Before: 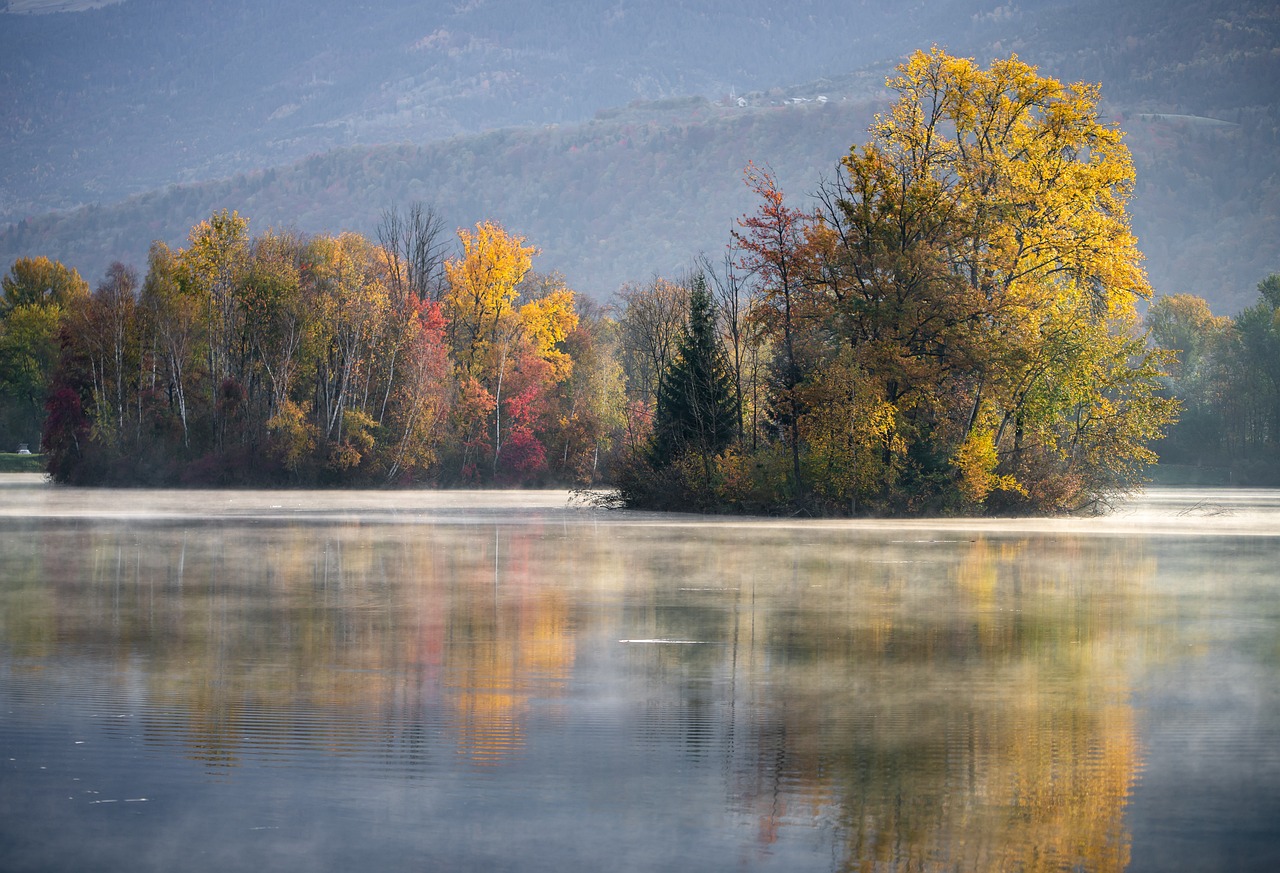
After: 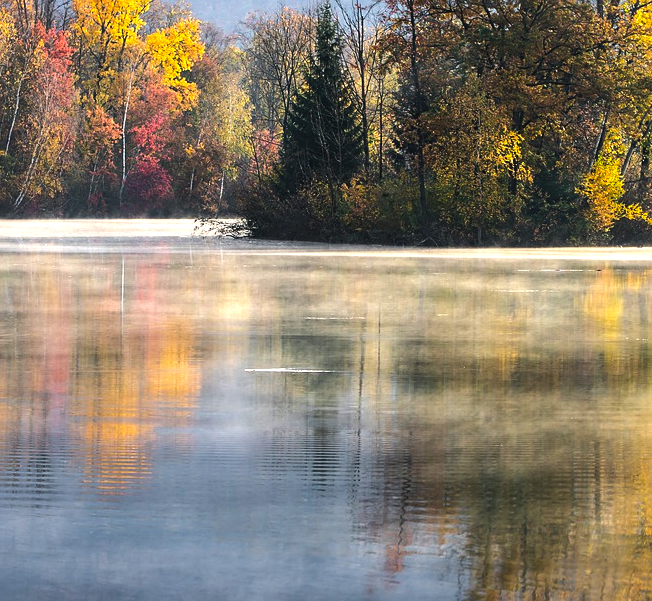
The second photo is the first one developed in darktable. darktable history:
crop and rotate: left 29.237%, top 31.152%, right 19.807%
sharpen: amount 0.2
color balance rgb: global offset › luminance 0.71%, perceptual saturation grading › global saturation -11.5%, perceptual brilliance grading › highlights 17.77%, perceptual brilliance grading › mid-tones 31.71%, perceptual brilliance grading › shadows -31.01%, global vibrance 50%
